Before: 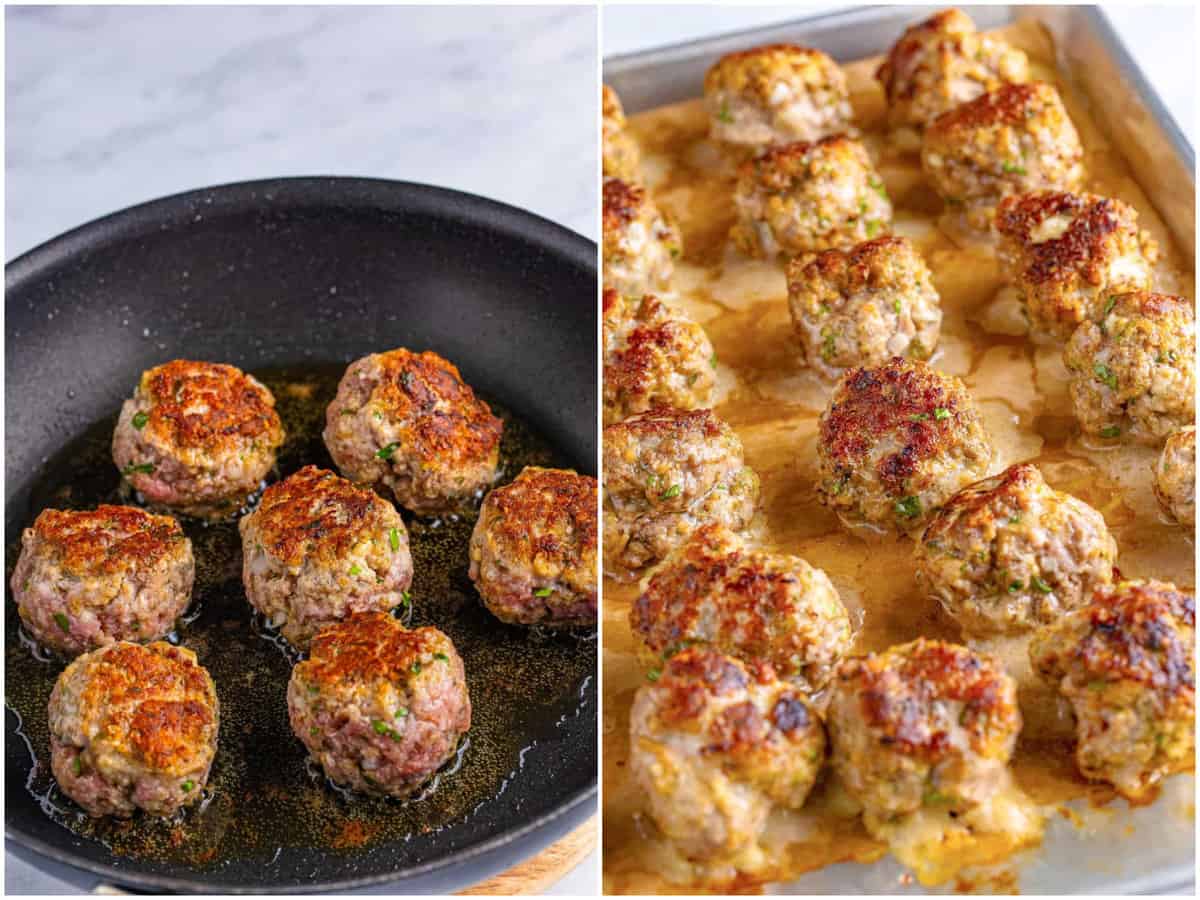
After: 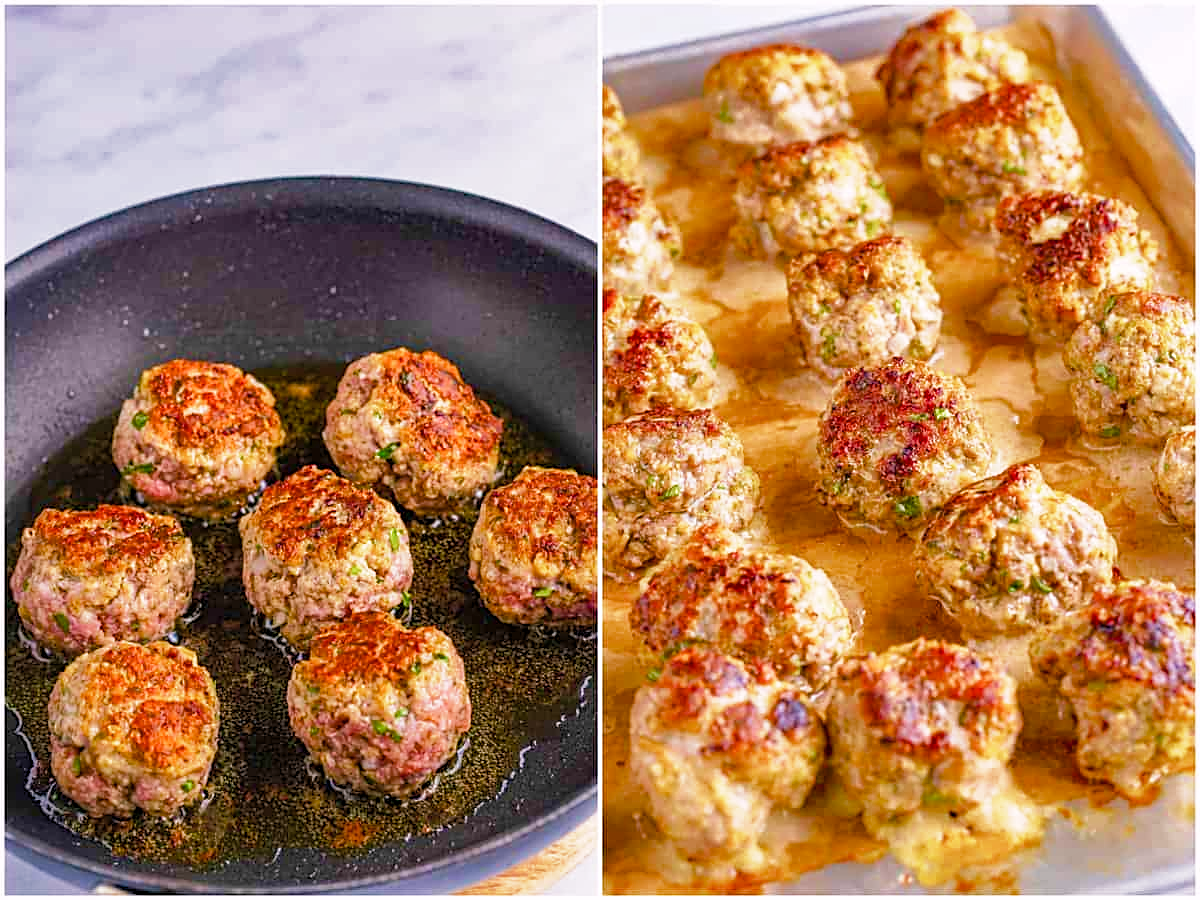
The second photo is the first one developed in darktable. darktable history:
velvia: on, module defaults
base curve: curves: ch0 [(0, 0) (0.579, 0.807) (1, 1)], preserve colors none
shadows and highlights: shadows 40.27, highlights -59.88
sharpen: on, module defaults
color balance rgb: highlights gain › chroma 1.518%, highlights gain › hue 310.46°, perceptual saturation grading › global saturation 20%, perceptual saturation grading › highlights -49.517%, perceptual saturation grading › shadows 23.986%, global vibrance 21.349%
